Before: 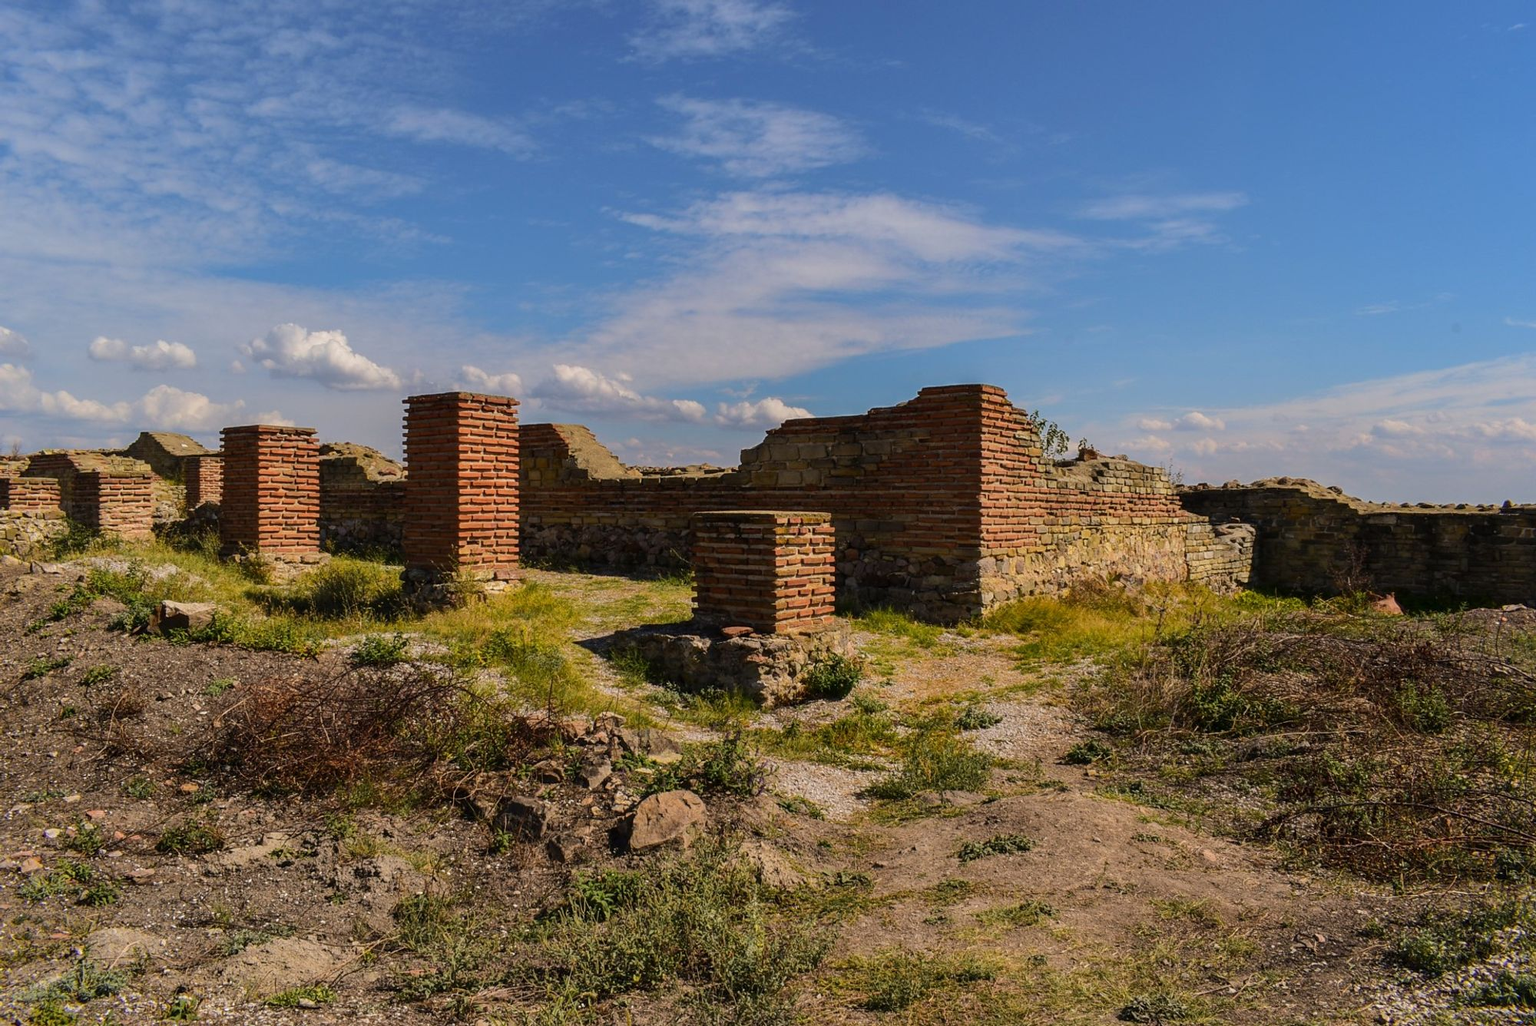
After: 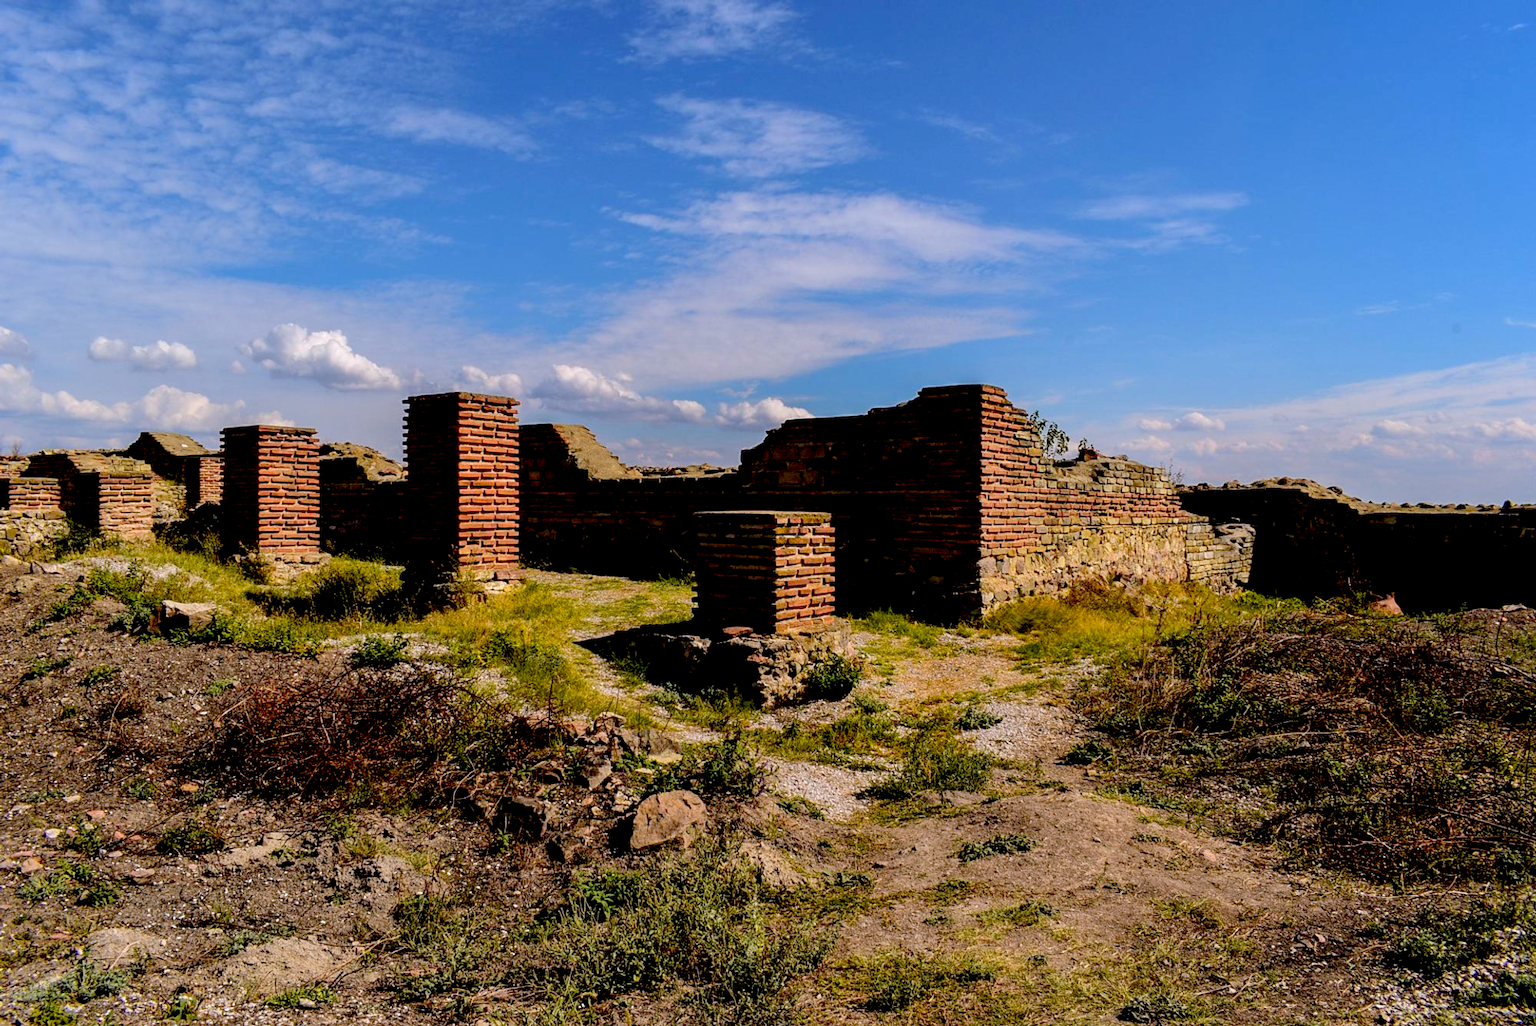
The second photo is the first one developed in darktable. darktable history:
exposure: black level correction 0.032, exposure 0.32 EV, compensate highlight preservation false
color calibration: gray › normalize channels true, illuminant as shot in camera, x 0.358, y 0.373, temperature 4628.91 K, gamut compression 0.006
